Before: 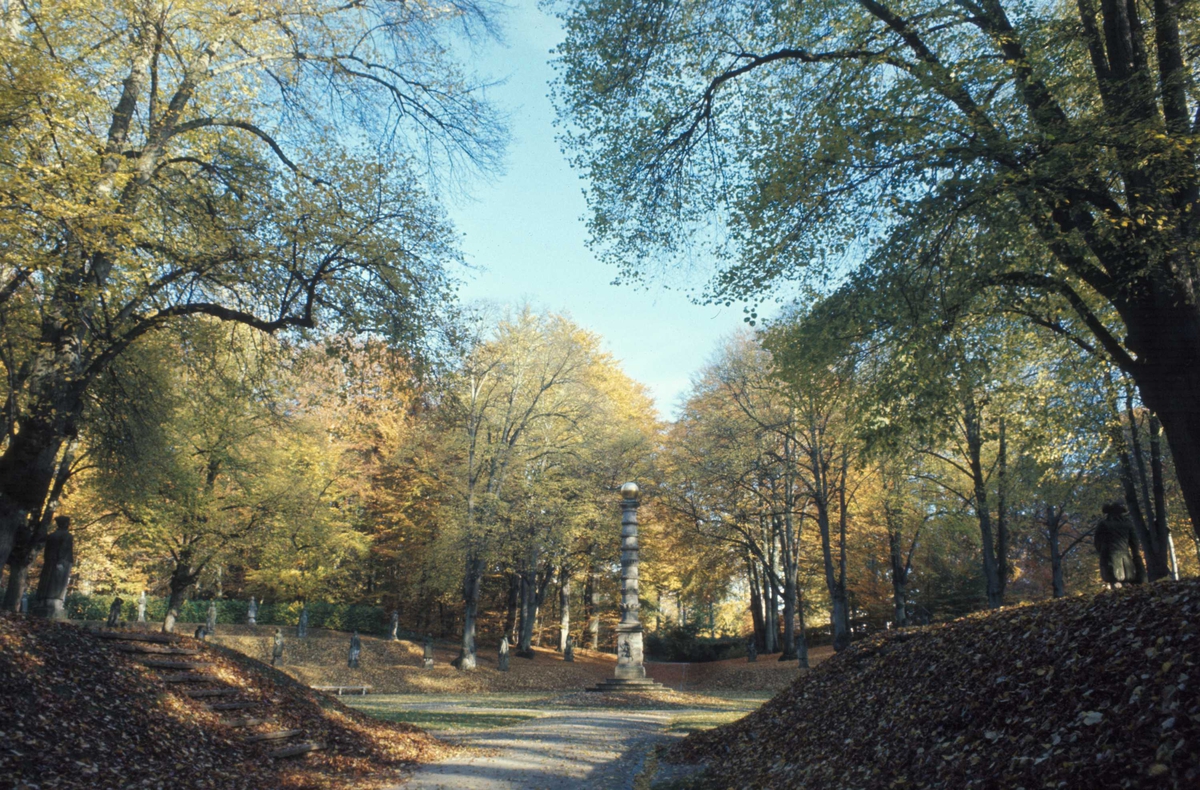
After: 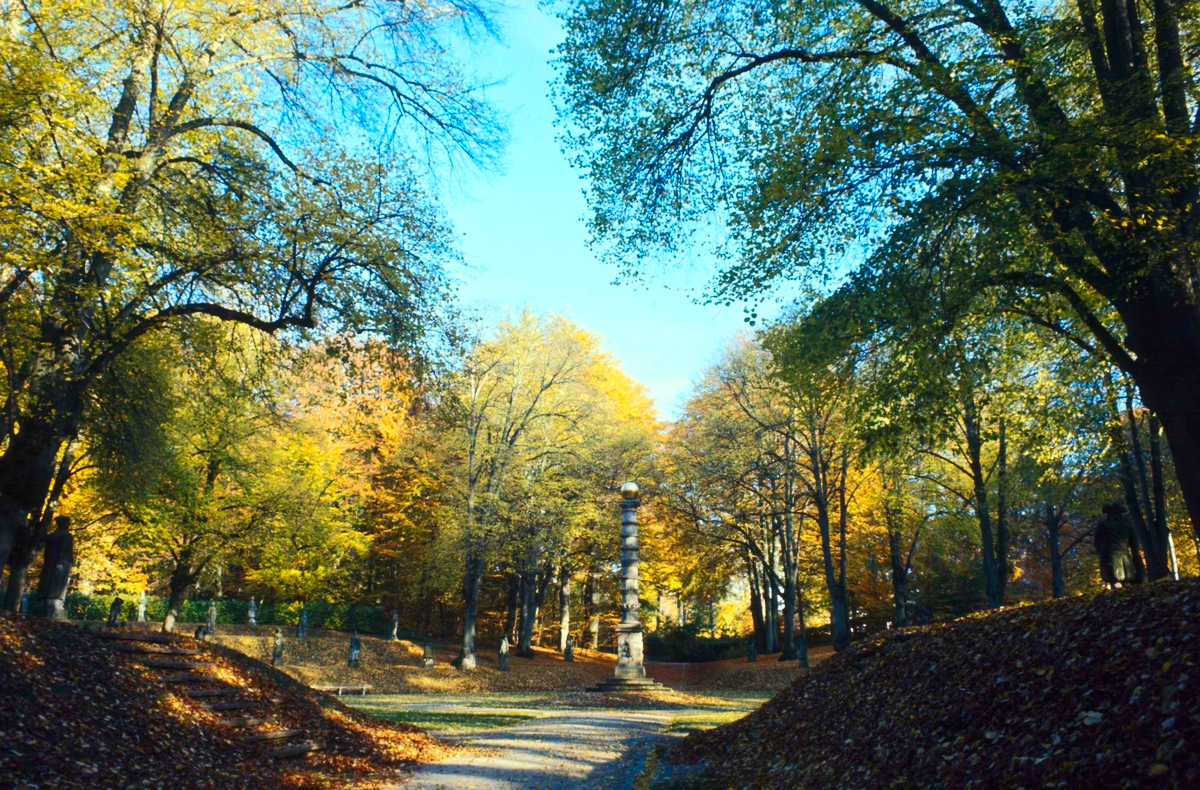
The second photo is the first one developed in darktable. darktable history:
contrast brightness saturation: contrast 0.264, brightness 0.024, saturation 0.866
